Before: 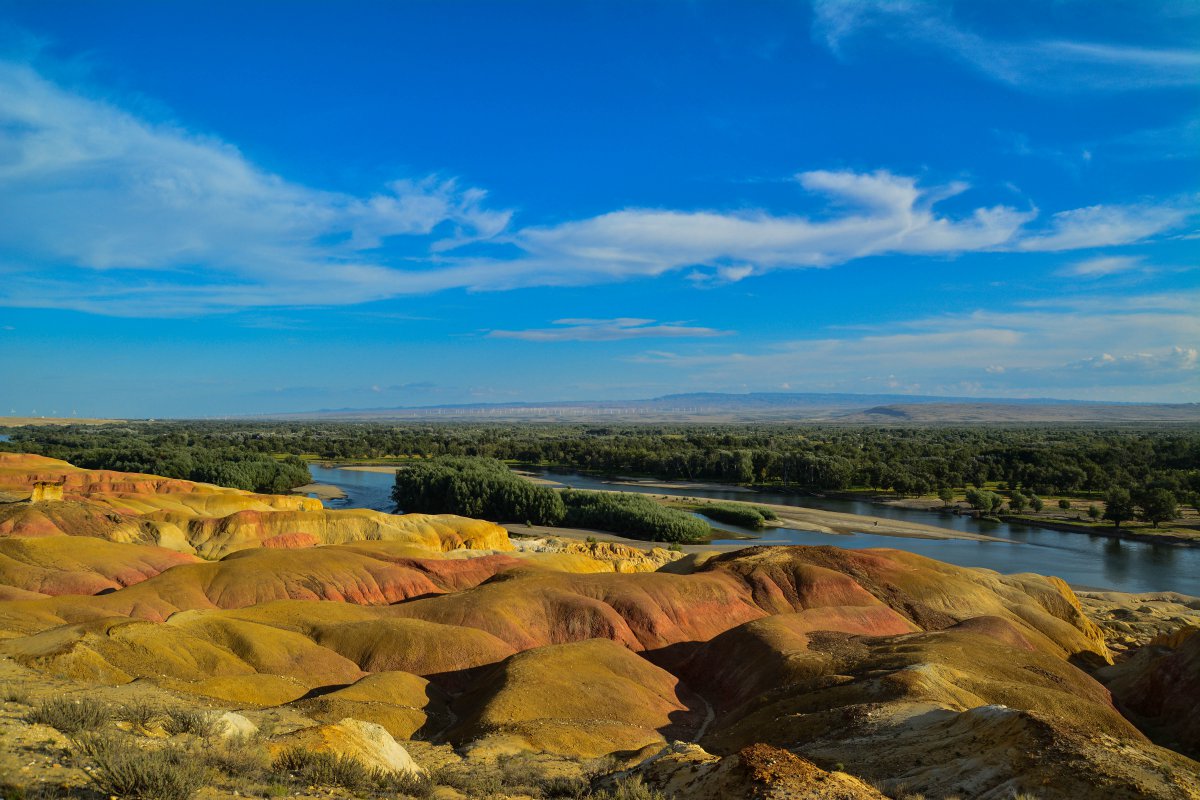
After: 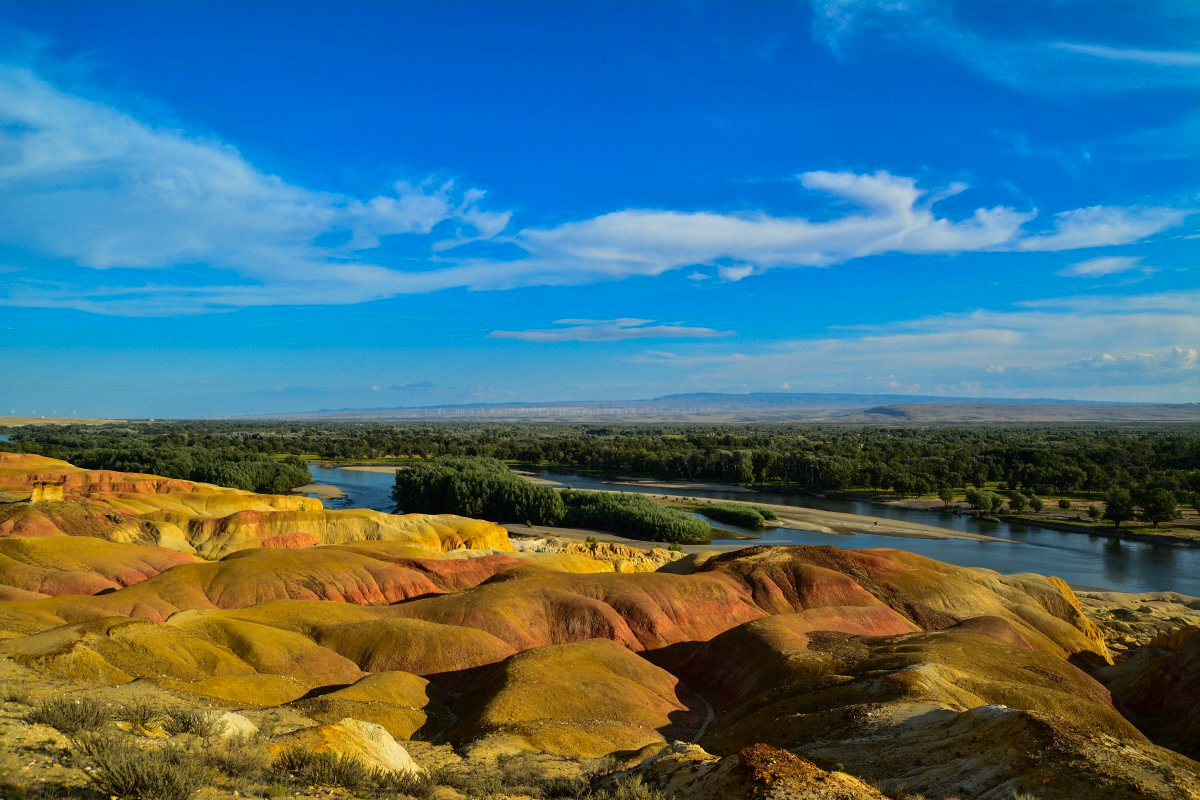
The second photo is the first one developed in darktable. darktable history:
color contrast: green-magenta contrast 1.1, blue-yellow contrast 1.1, unbound 0
contrast brightness saturation: contrast 0.14
